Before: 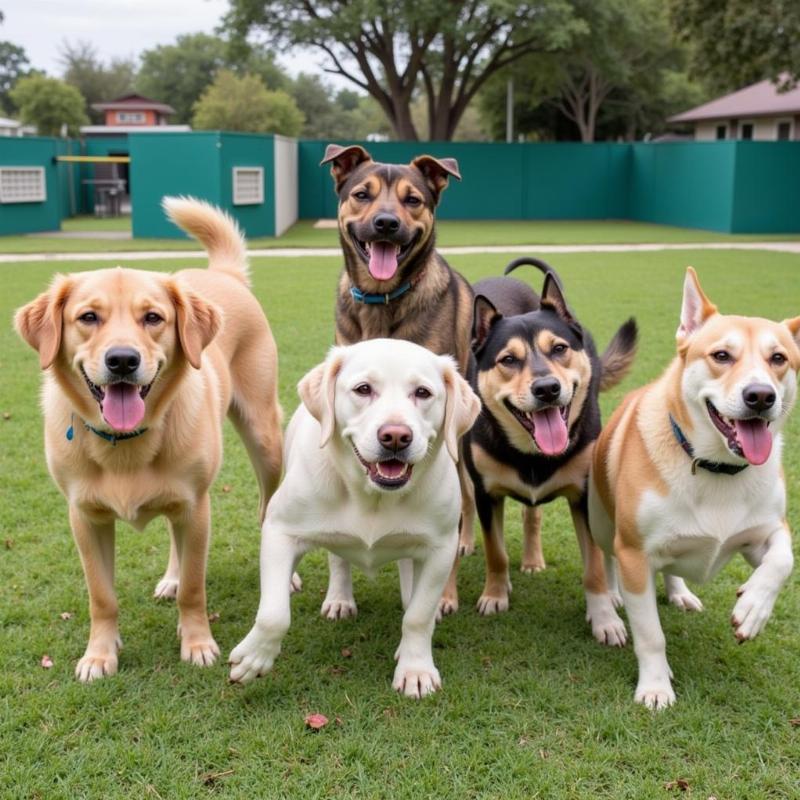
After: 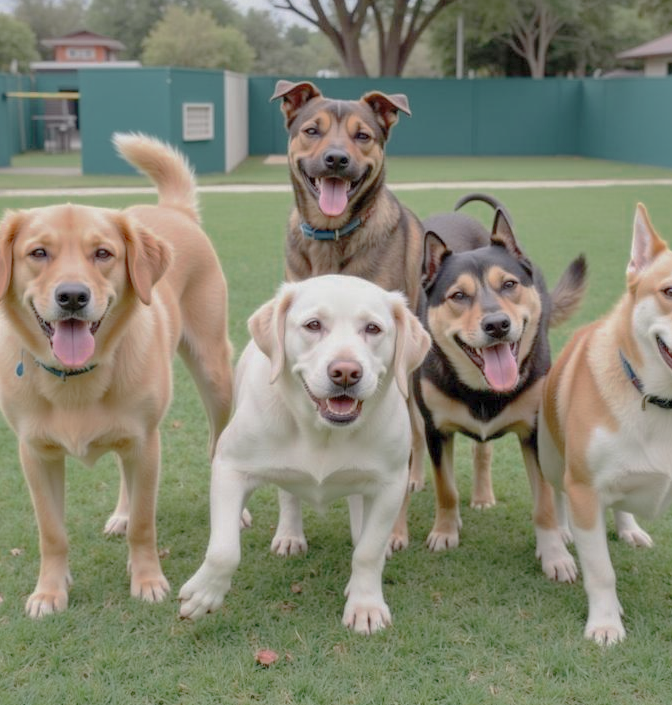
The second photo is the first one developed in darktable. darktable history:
crop: left 6.348%, top 8.036%, right 9.53%, bottom 3.8%
tone curve: curves: ch0 [(0, 0) (0.004, 0.008) (0.077, 0.156) (0.169, 0.29) (0.774, 0.774) (1, 1)], preserve colors none
color zones: curves: ch0 [(0, 0.5) (0.125, 0.4) (0.25, 0.5) (0.375, 0.4) (0.5, 0.4) (0.625, 0.35) (0.75, 0.35) (0.875, 0.5)]; ch1 [(0, 0.35) (0.125, 0.45) (0.25, 0.35) (0.375, 0.35) (0.5, 0.35) (0.625, 0.35) (0.75, 0.45) (0.875, 0.35)]; ch2 [(0, 0.6) (0.125, 0.5) (0.25, 0.5) (0.375, 0.6) (0.5, 0.6) (0.625, 0.5) (0.75, 0.5) (0.875, 0.5)]
shadows and highlights: on, module defaults
contrast brightness saturation: contrast 0.071, brightness 0.081, saturation 0.183
exposure: exposure -0.259 EV, compensate highlight preservation false
